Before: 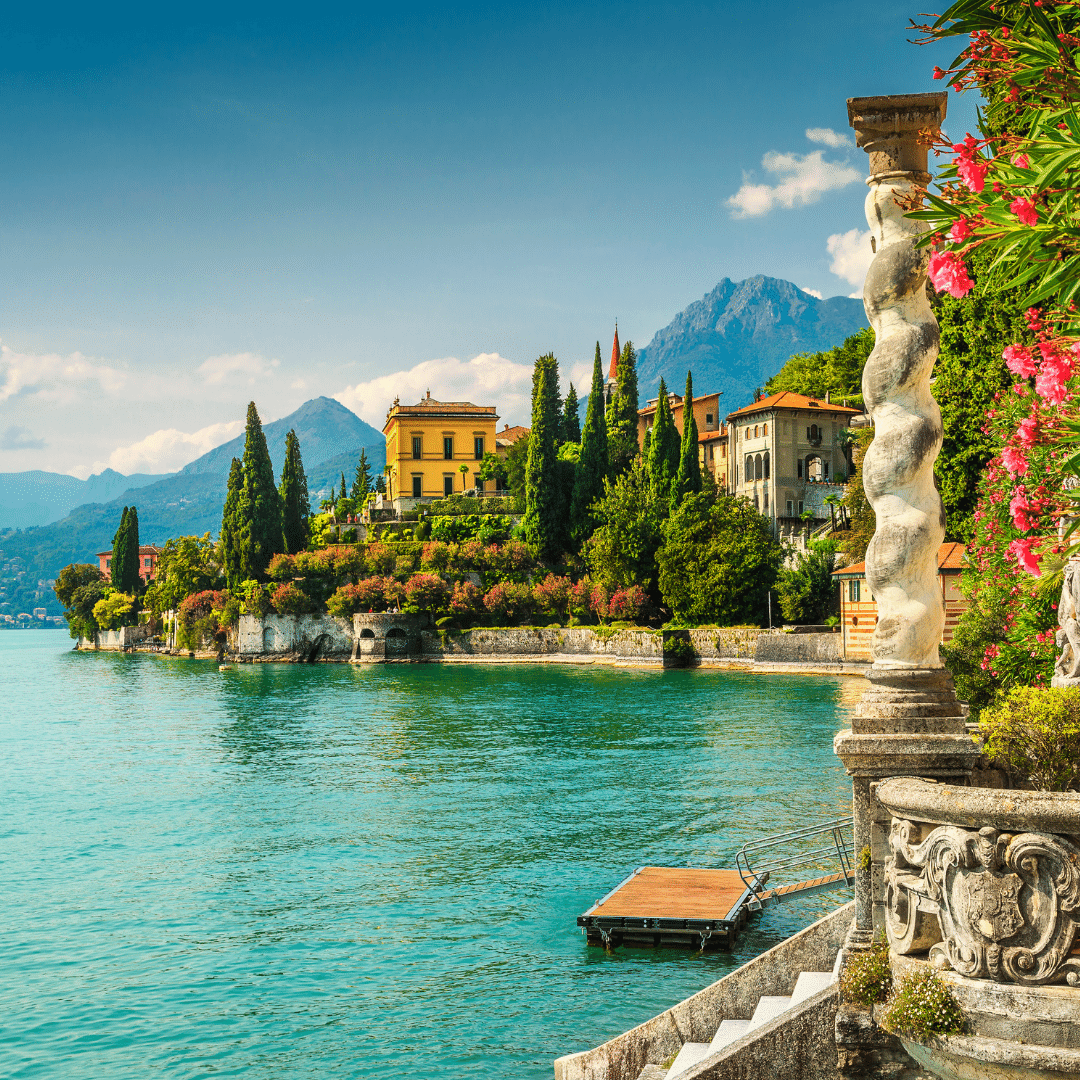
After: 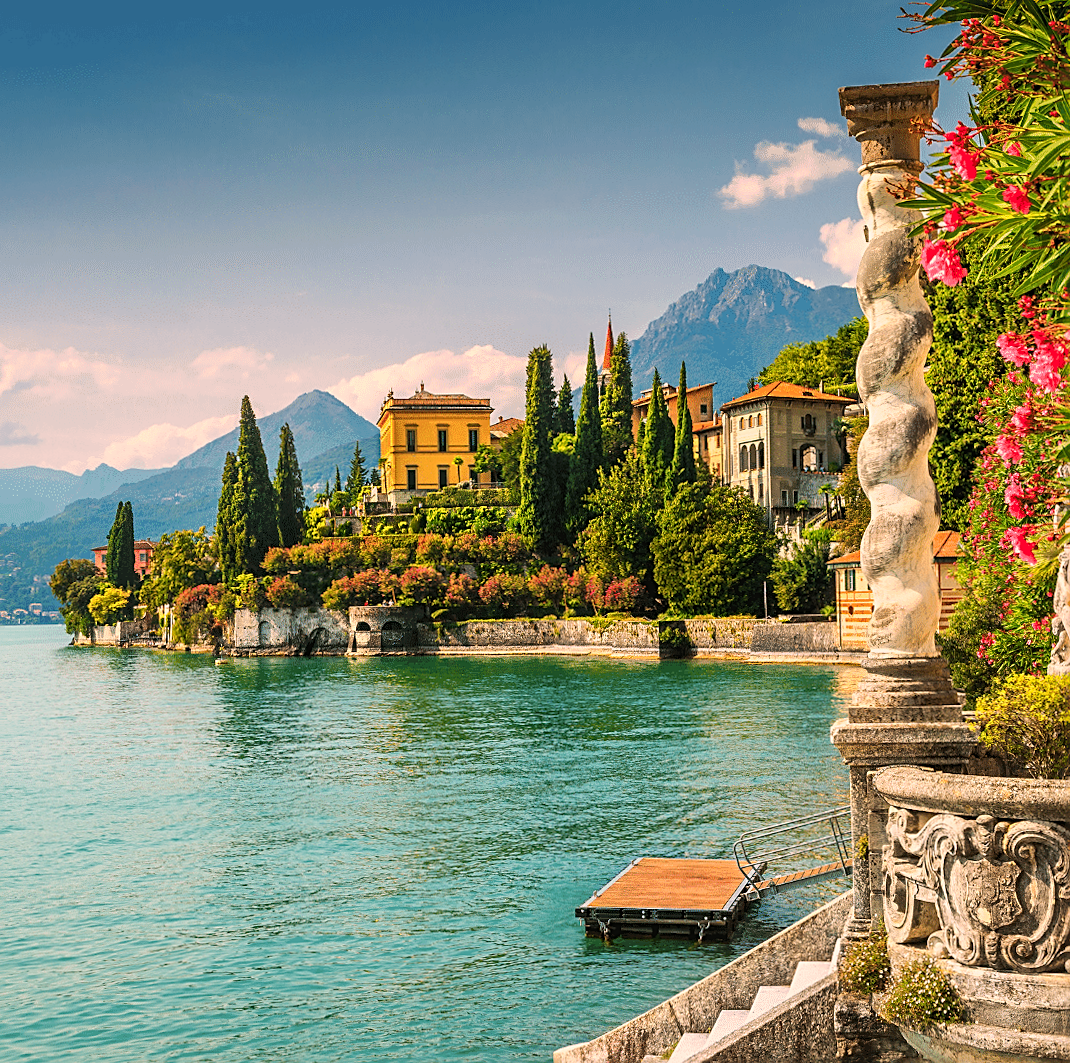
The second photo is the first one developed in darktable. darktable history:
sharpen: on, module defaults
color correction: highlights a* 12.23, highlights b* 5.41
rotate and perspective: rotation -0.45°, automatic cropping original format, crop left 0.008, crop right 0.992, crop top 0.012, crop bottom 0.988
